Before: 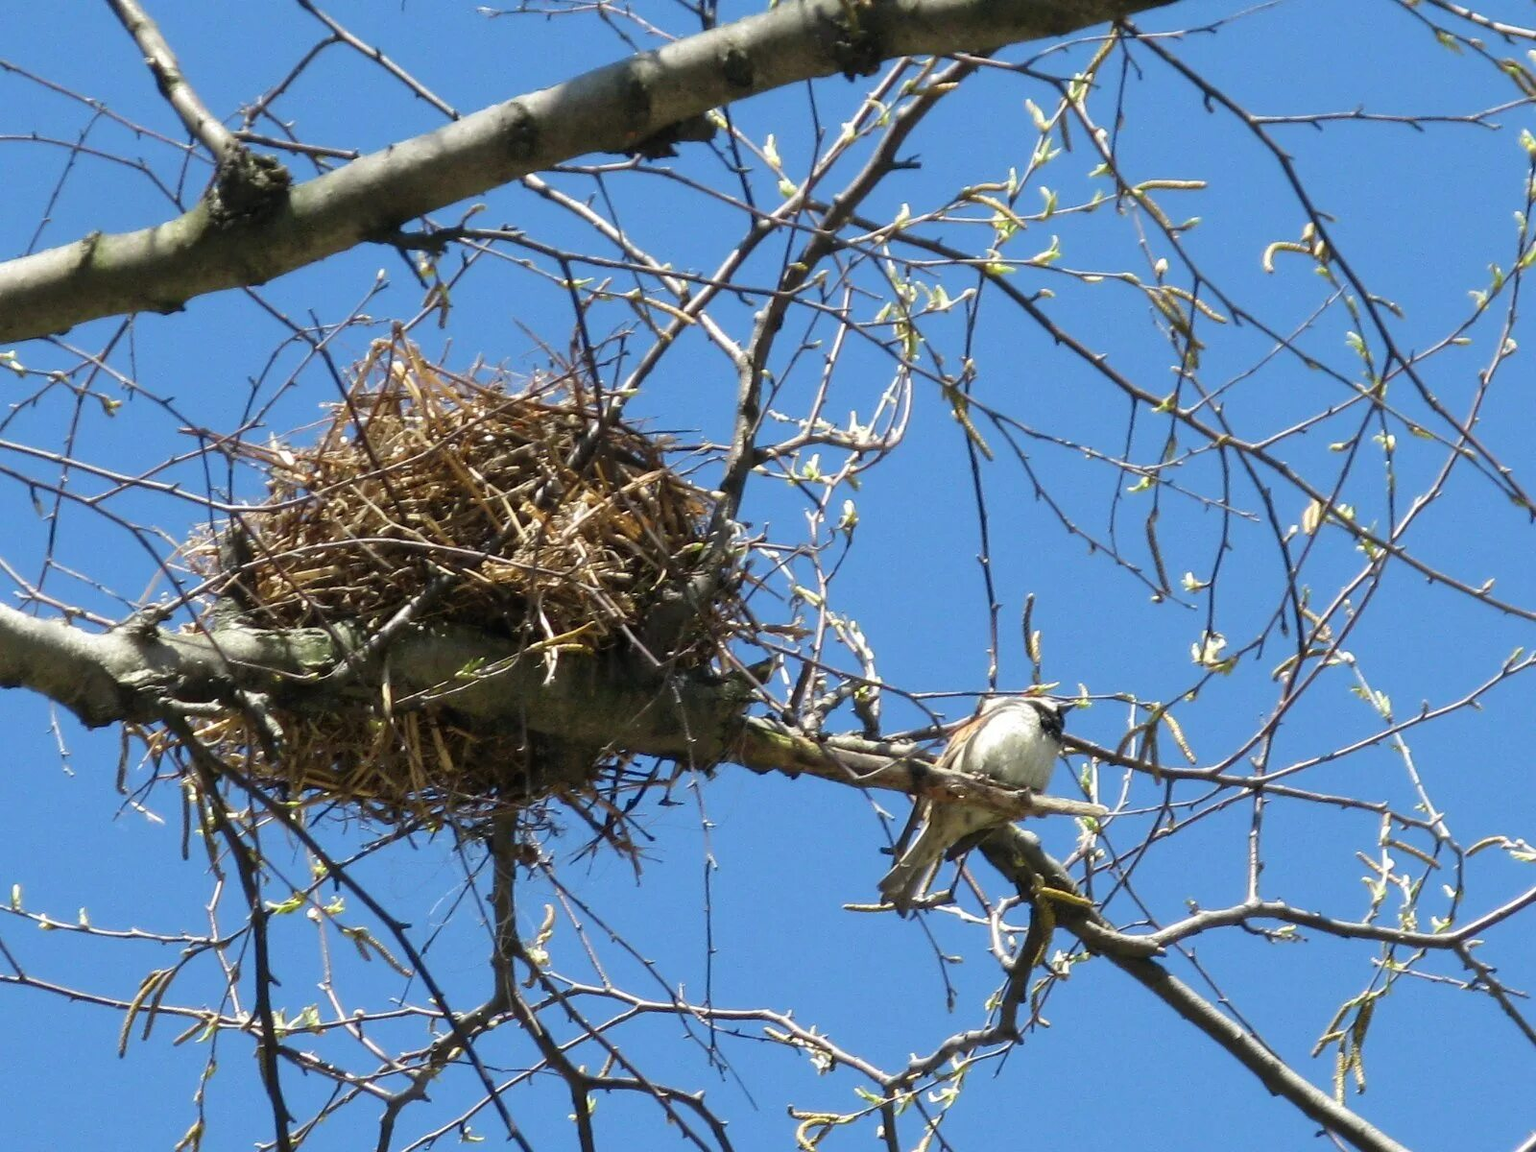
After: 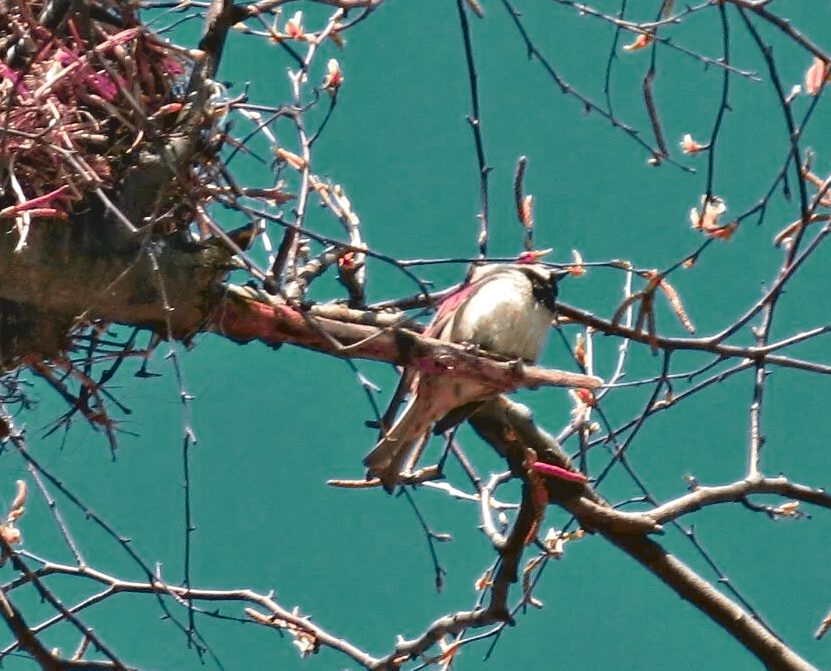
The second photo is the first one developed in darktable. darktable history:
crop: left 34.449%, top 38.562%, right 13.581%, bottom 5.48%
contrast brightness saturation: contrast -0.152, brightness 0.044, saturation -0.118
contrast equalizer: octaves 7, y [[0.6 ×6], [0.55 ×6], [0 ×6], [0 ×6], [0 ×6]]
color zones: curves: ch0 [(0.826, 0.353)]; ch1 [(0.242, 0.647) (0.889, 0.342)]; ch2 [(0.246, 0.089) (0.969, 0.068)]
